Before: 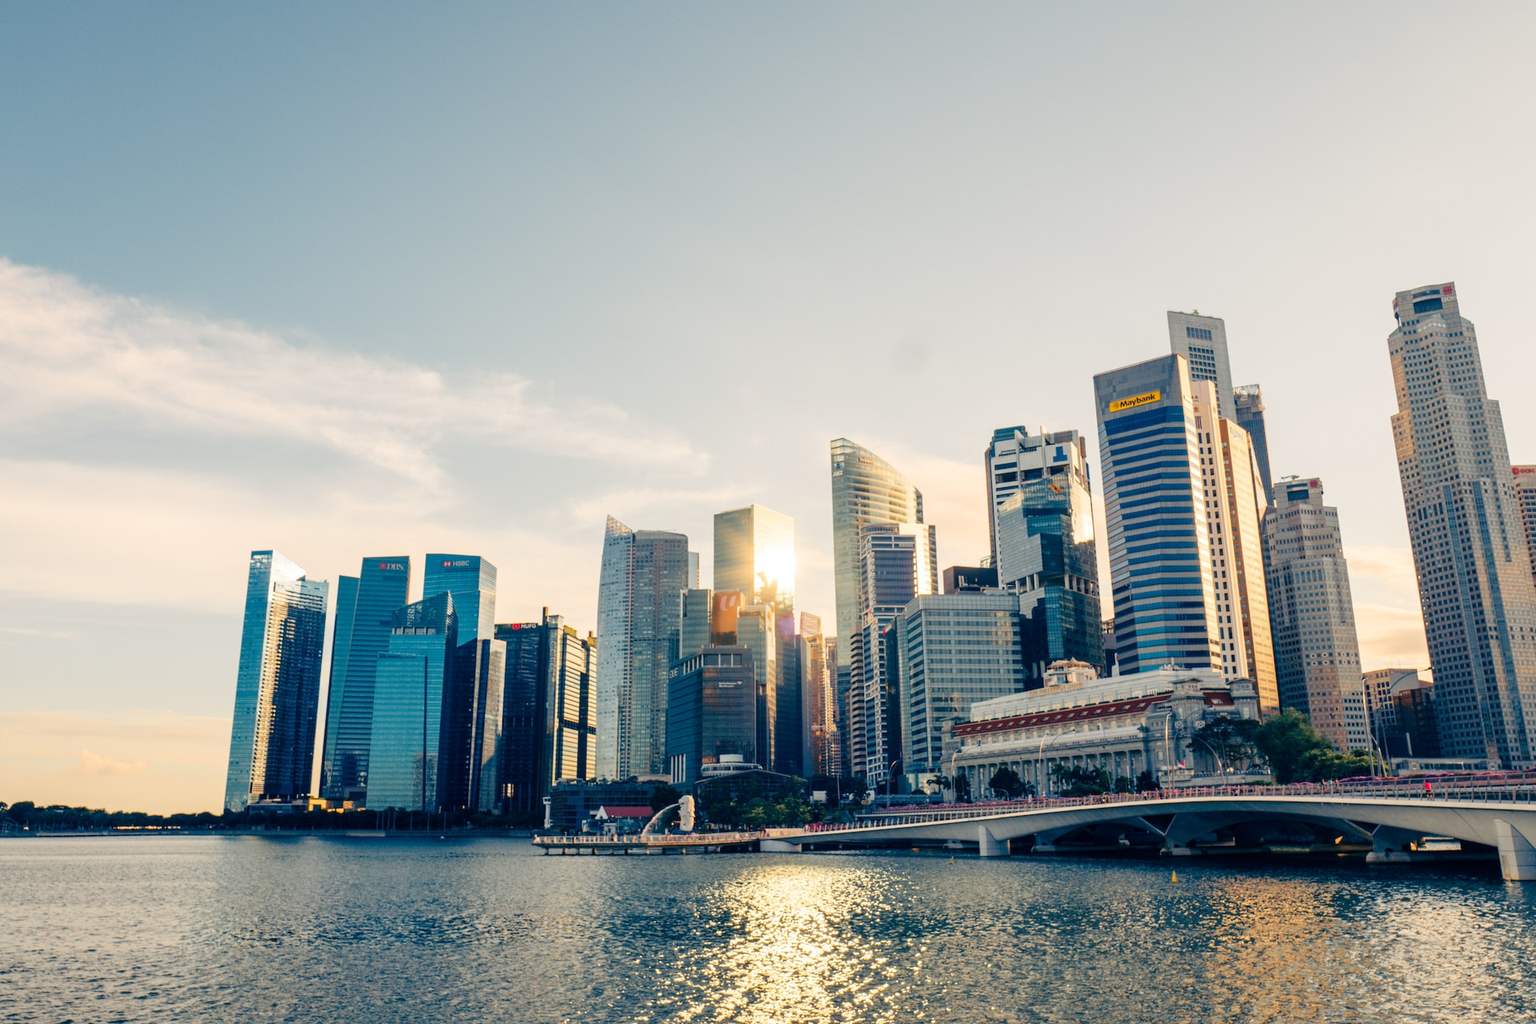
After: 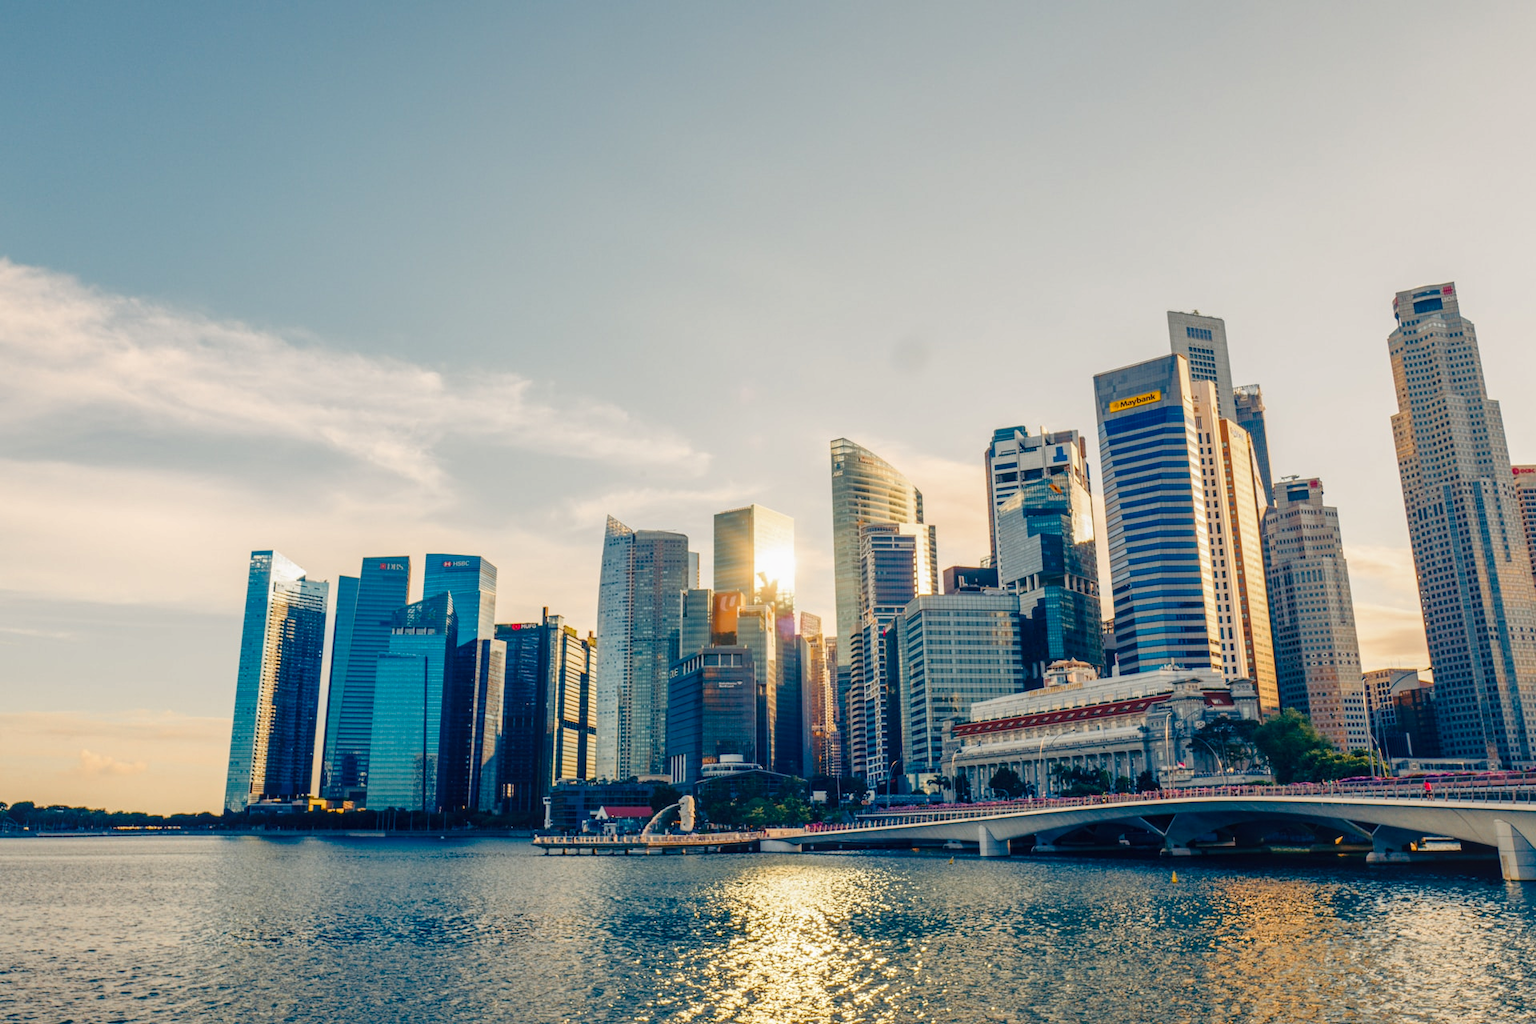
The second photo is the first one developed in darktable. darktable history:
shadows and highlights: shadows 25.93, white point adjustment -3.18, highlights -29.9, highlights color adjustment 32.21%
local contrast: on, module defaults
color balance rgb: global offset › luminance 0.472%, perceptual saturation grading › global saturation 20%, perceptual saturation grading › highlights -25.543%, perceptual saturation grading › shadows 26.065%, global vibrance 20%
